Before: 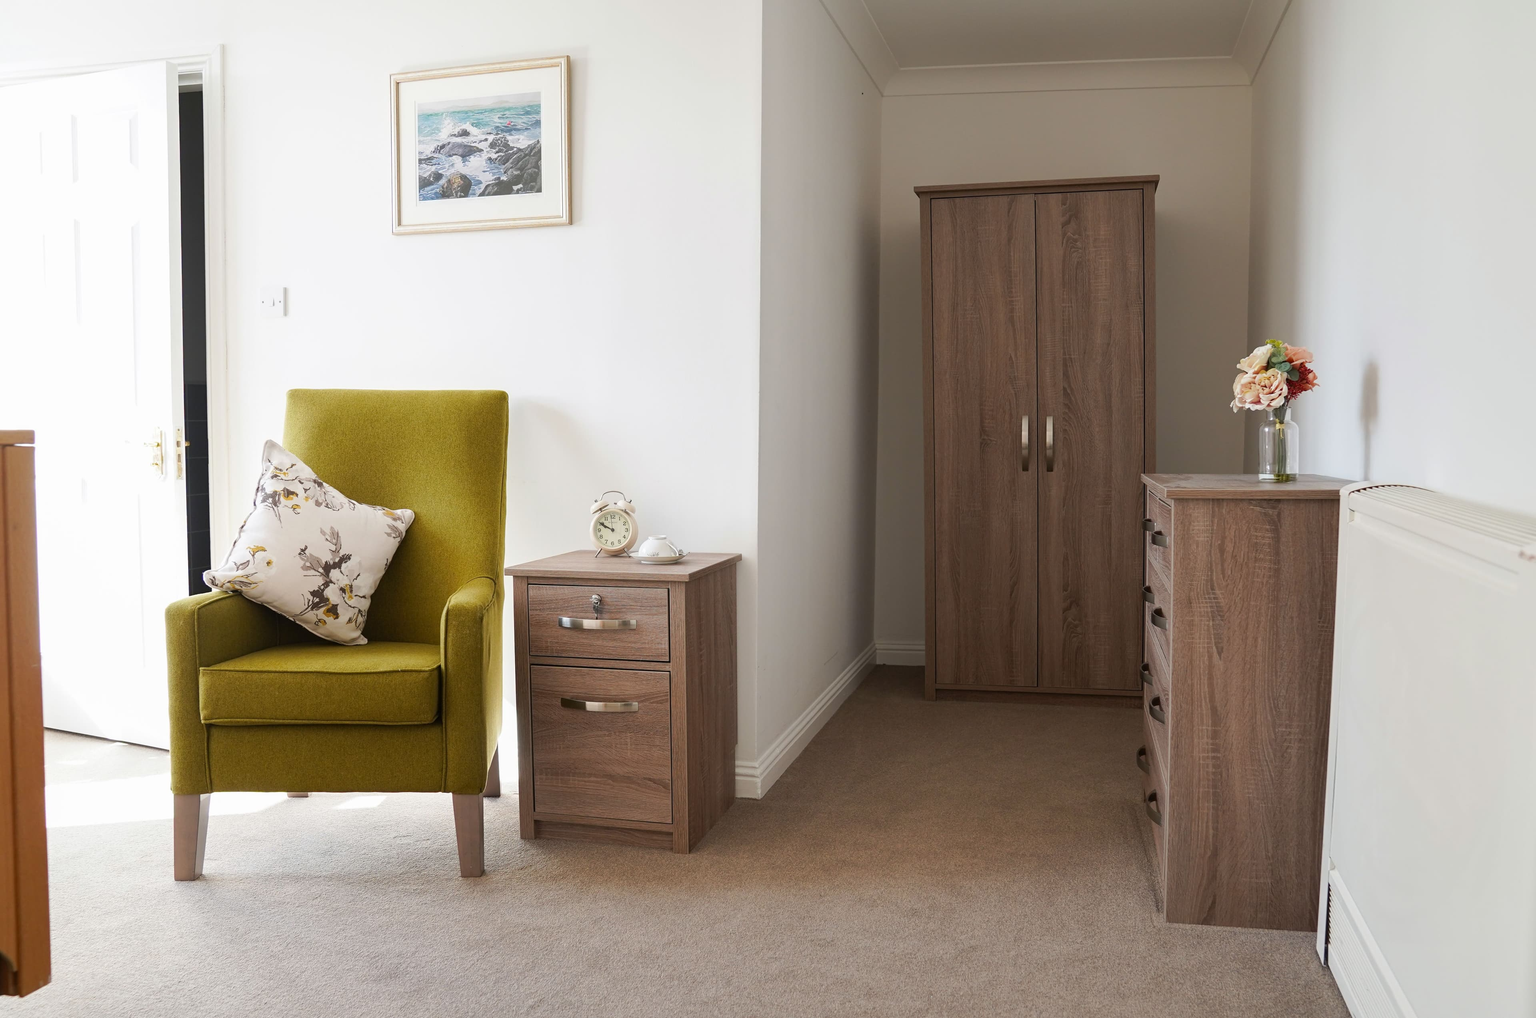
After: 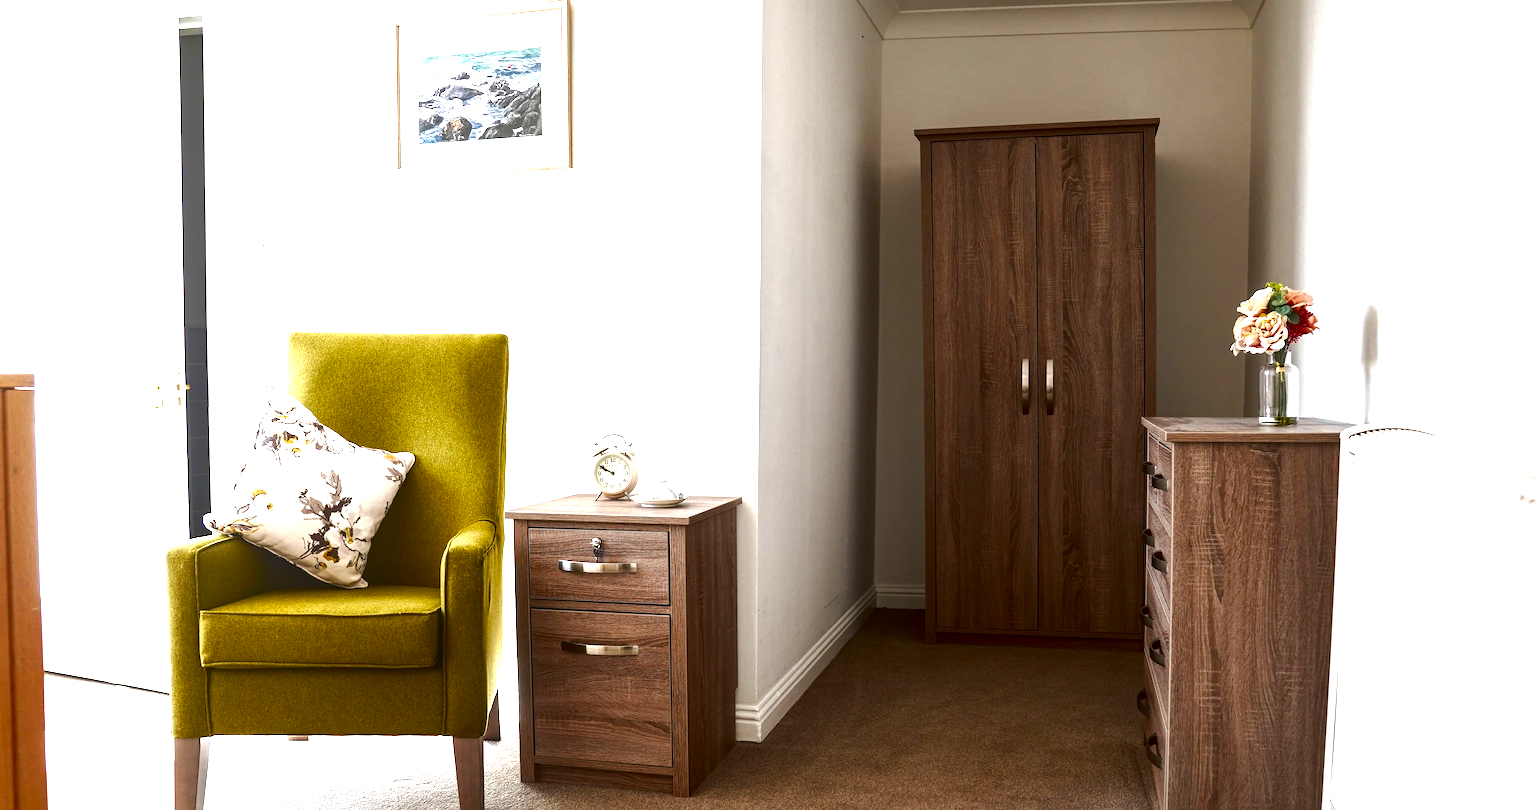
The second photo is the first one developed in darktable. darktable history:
crop and rotate: top 5.654%, bottom 14.773%
contrast brightness saturation: contrast 0.086, brightness -0.583, saturation 0.174
local contrast: on, module defaults
exposure: black level correction 0, exposure 1 EV, compensate highlight preservation false
shadows and highlights: shadows 30.97, highlights 0.497, highlights color adjustment 55.33%, soften with gaussian
